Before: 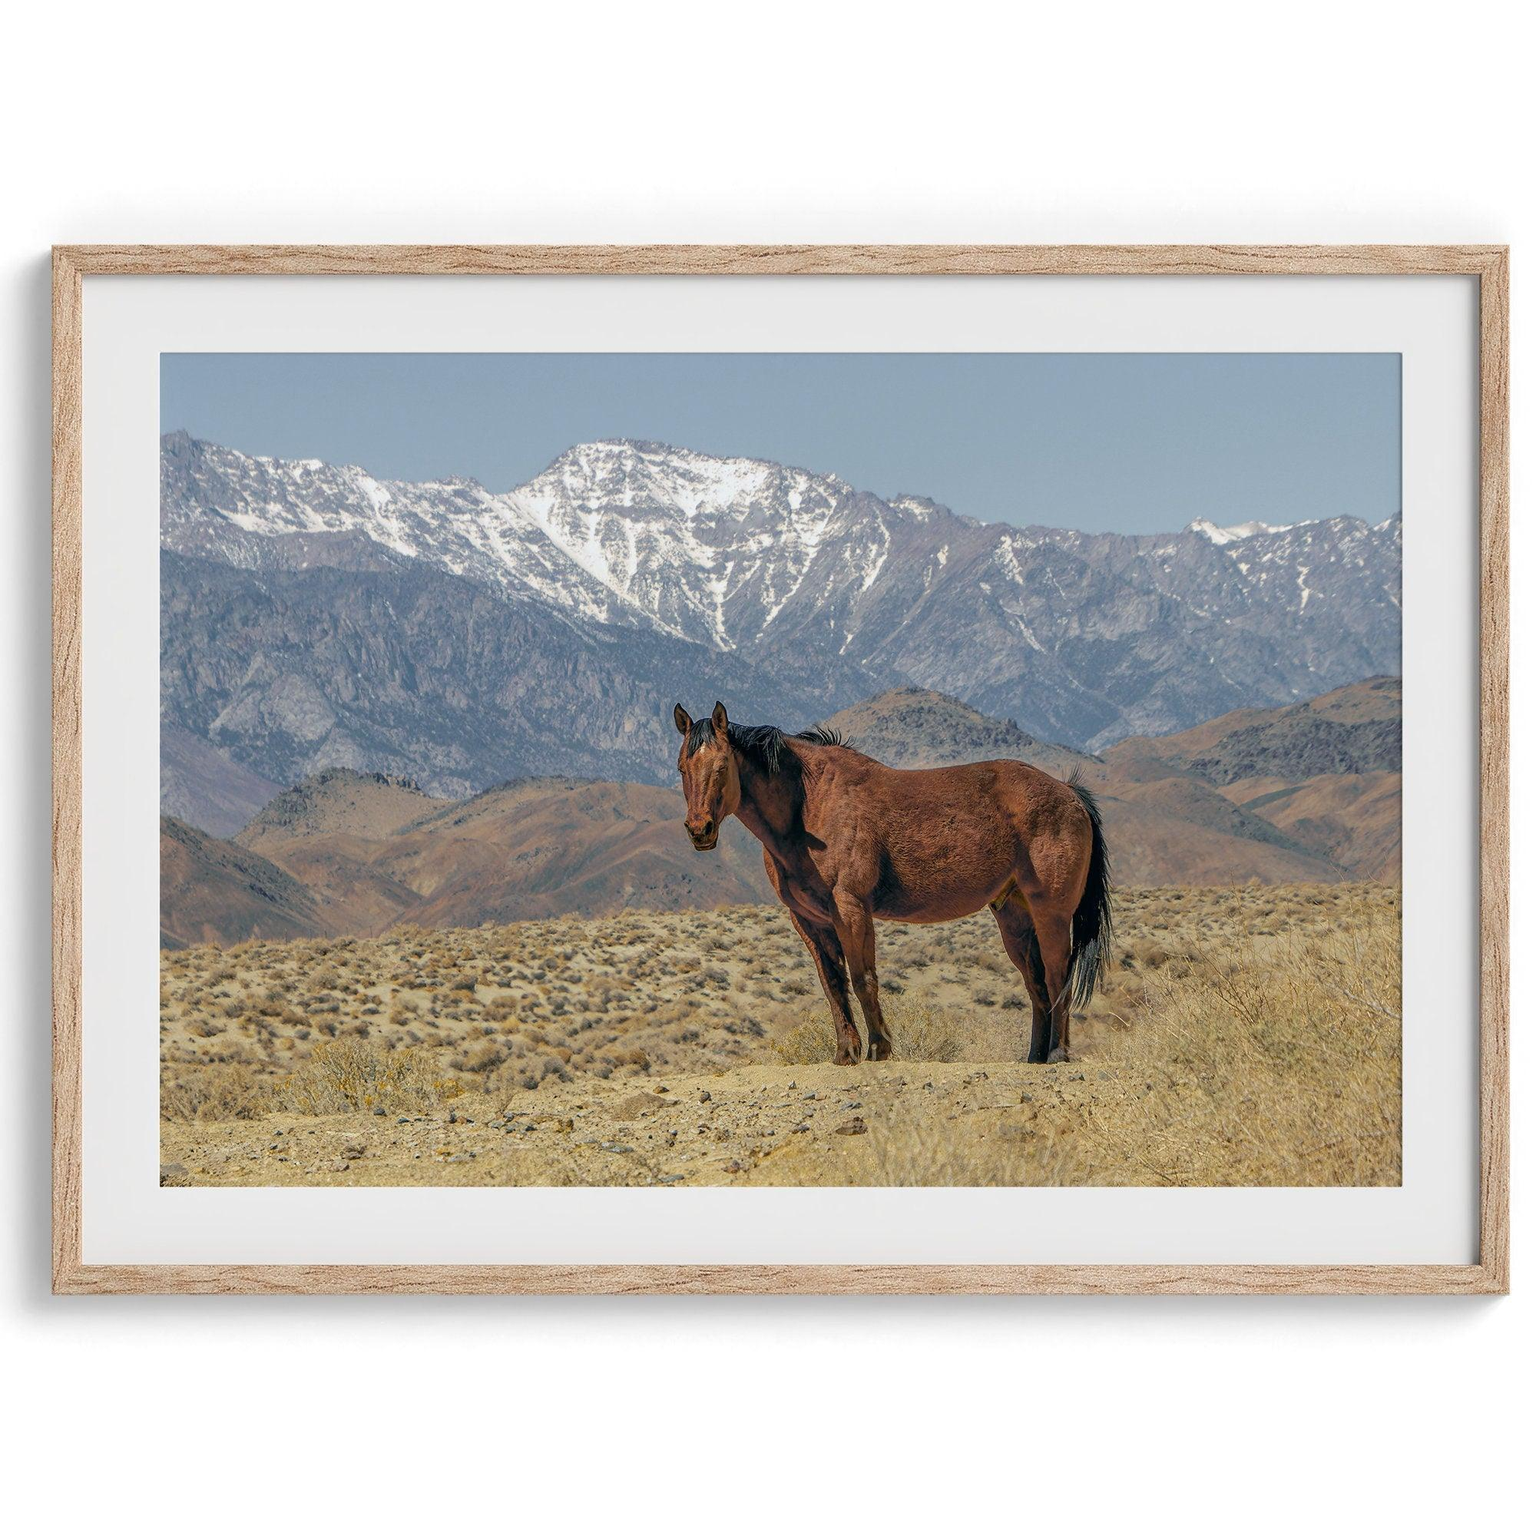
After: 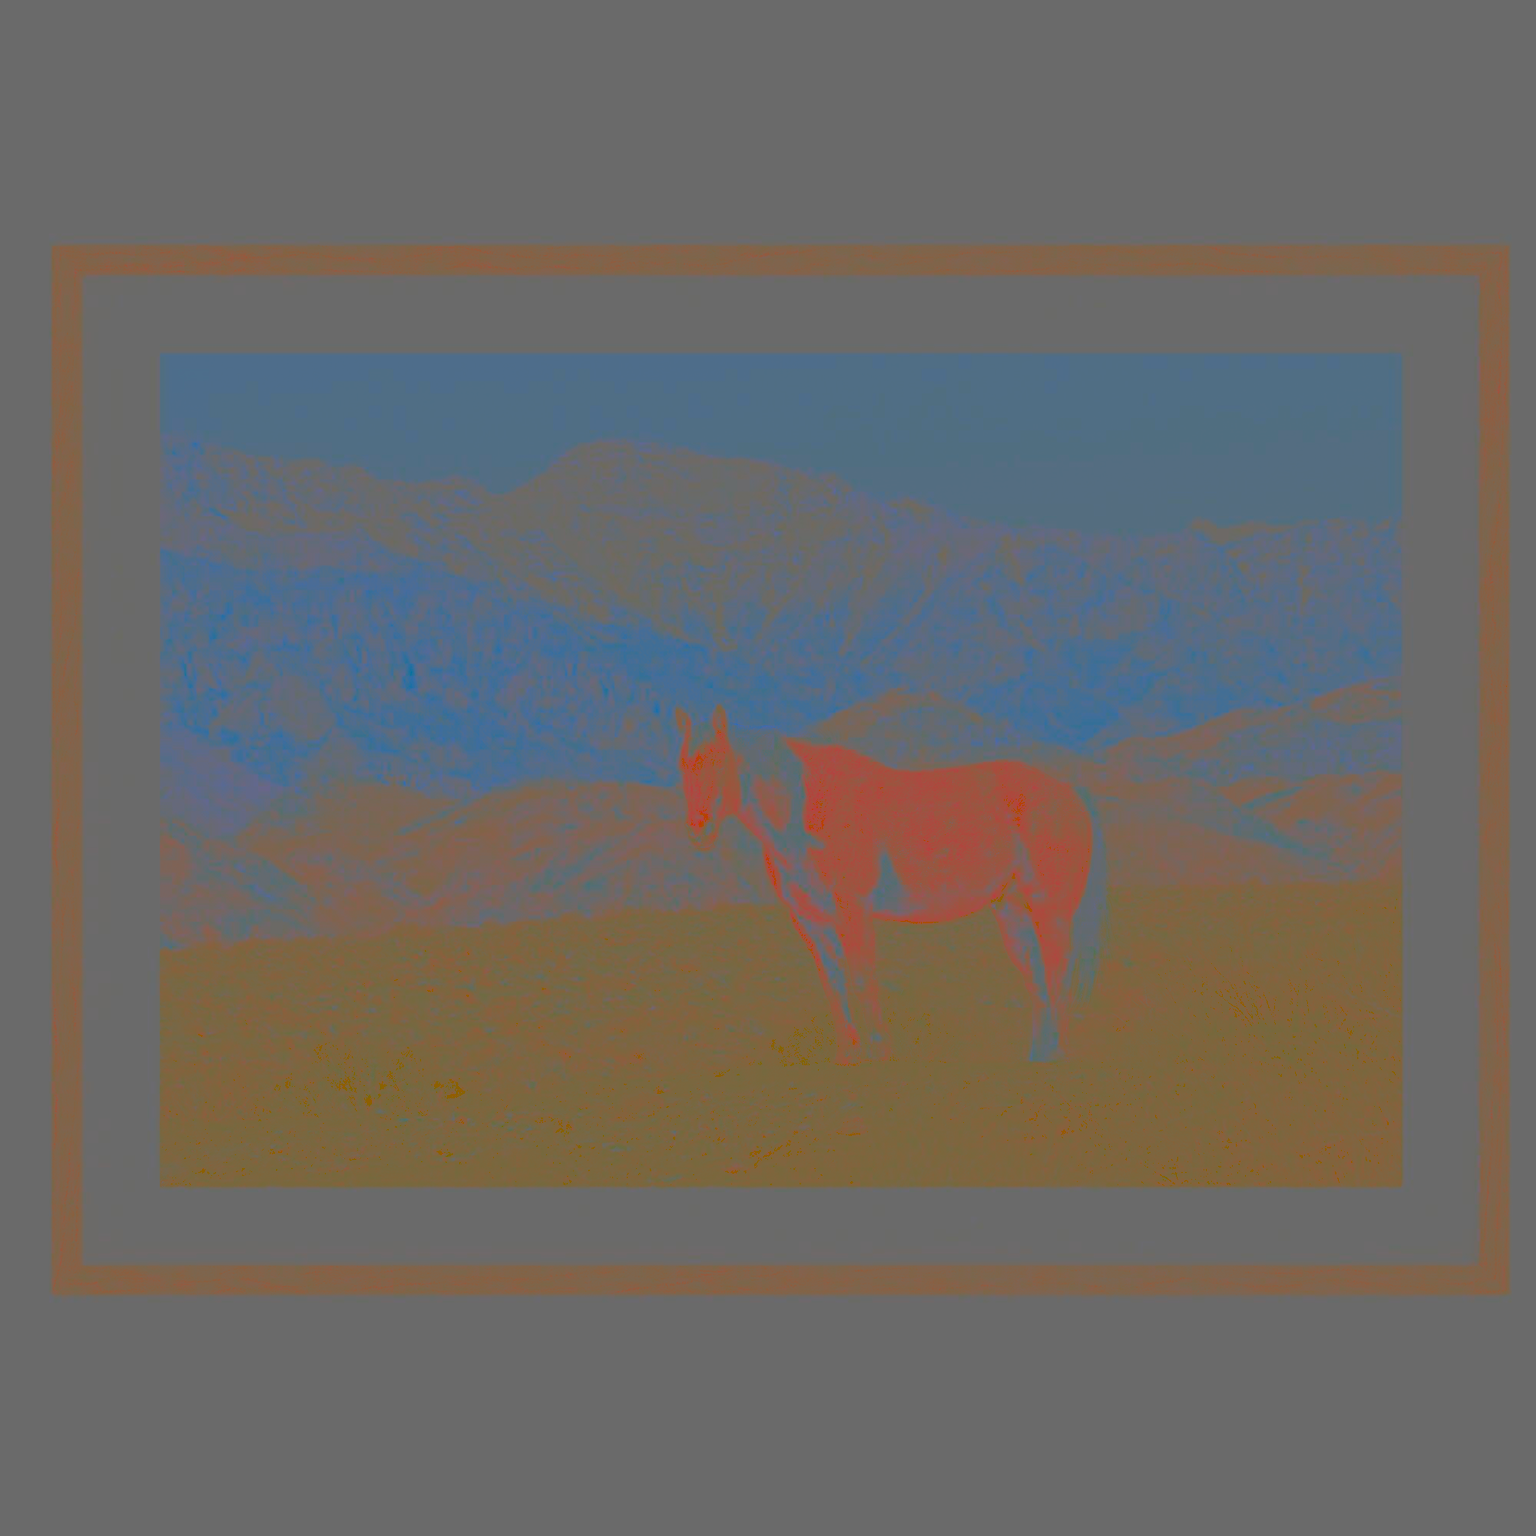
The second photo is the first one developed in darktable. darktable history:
contrast brightness saturation: contrast -0.99, brightness -0.17, saturation 0.75
color balance rgb: perceptual saturation grading › global saturation 20%, perceptual saturation grading › highlights -50%, perceptual saturation grading › shadows 30%
tone curve: curves: ch0 [(0, 0) (0.003, 0.273) (0.011, 0.276) (0.025, 0.276) (0.044, 0.28) (0.069, 0.283) (0.1, 0.288) (0.136, 0.293) (0.177, 0.302) (0.224, 0.321) (0.277, 0.349) (0.335, 0.393) (0.399, 0.448) (0.468, 0.51) (0.543, 0.589) (0.623, 0.677) (0.709, 0.761) (0.801, 0.839) (0.898, 0.909) (1, 1)], preserve colors none
